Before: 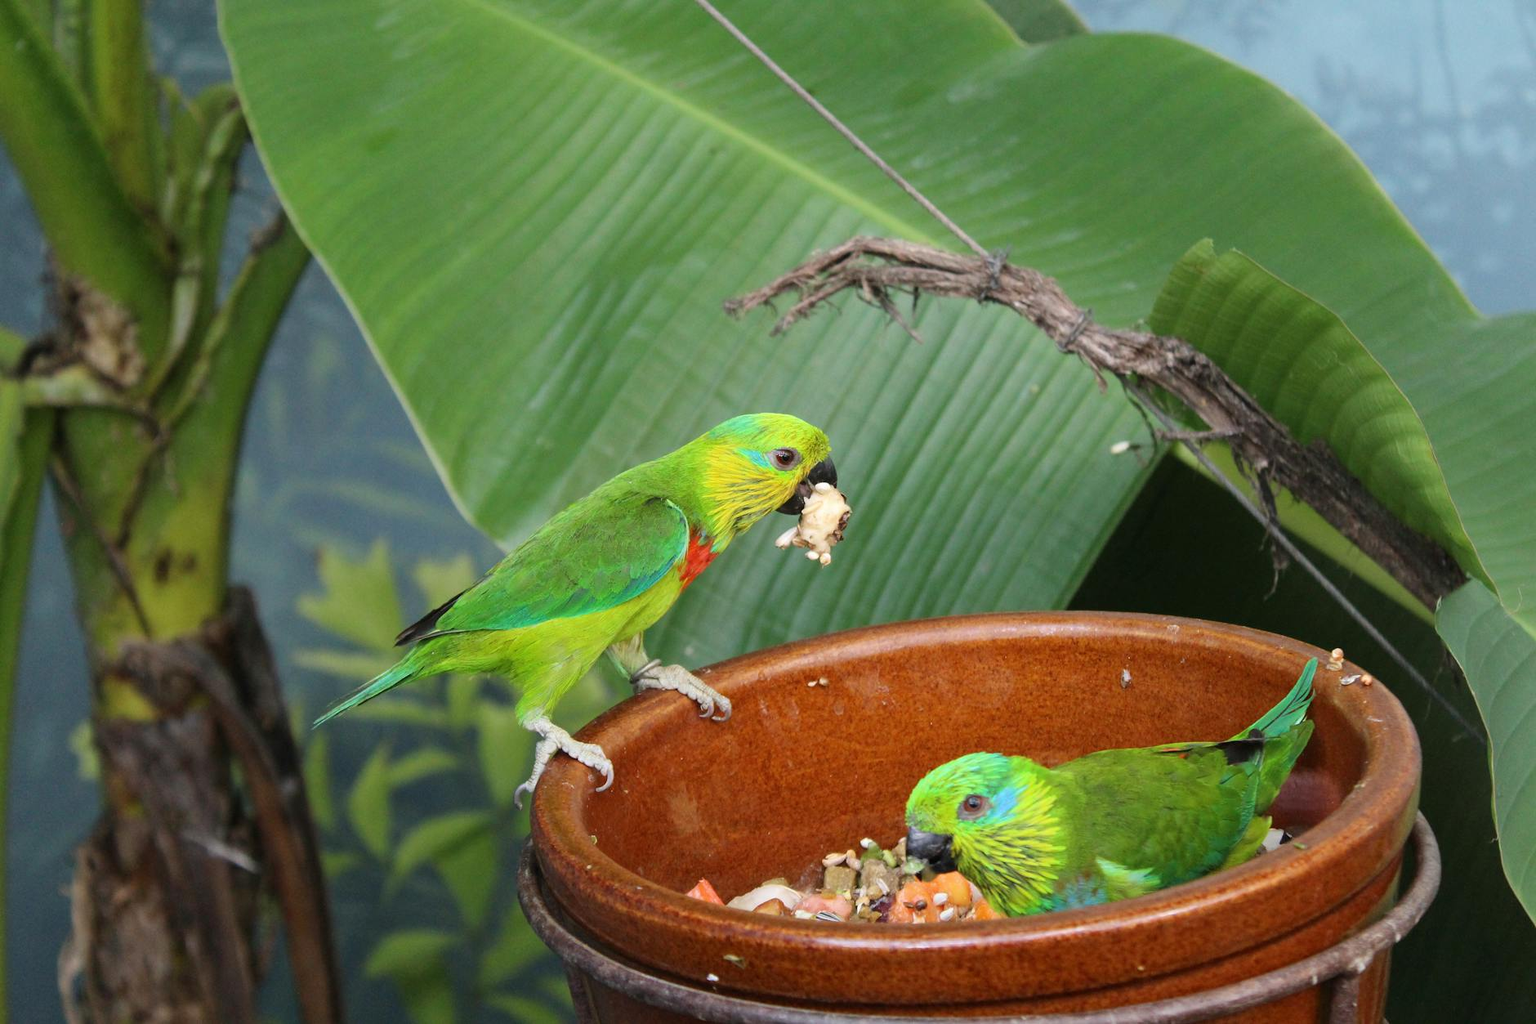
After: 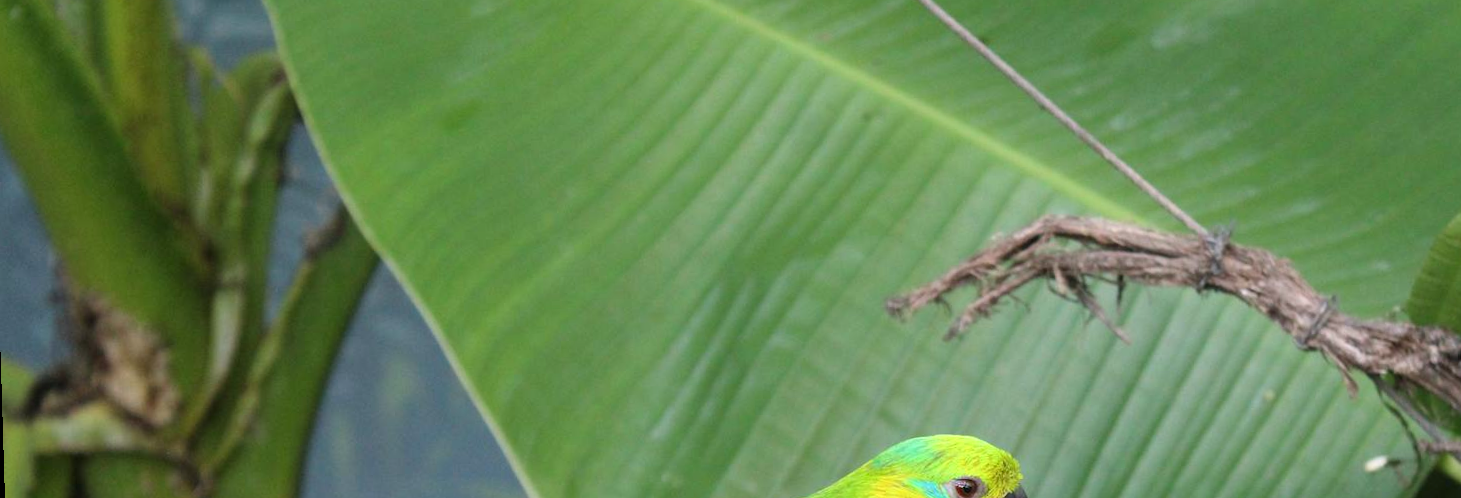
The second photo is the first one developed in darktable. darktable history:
exposure: exposure 0.15 EV, compensate highlight preservation false
white balance: red 1.004, blue 1.024
crop: left 0.579%, top 7.627%, right 23.167%, bottom 54.275%
tone equalizer: on, module defaults
rotate and perspective: rotation -1.75°, automatic cropping off
